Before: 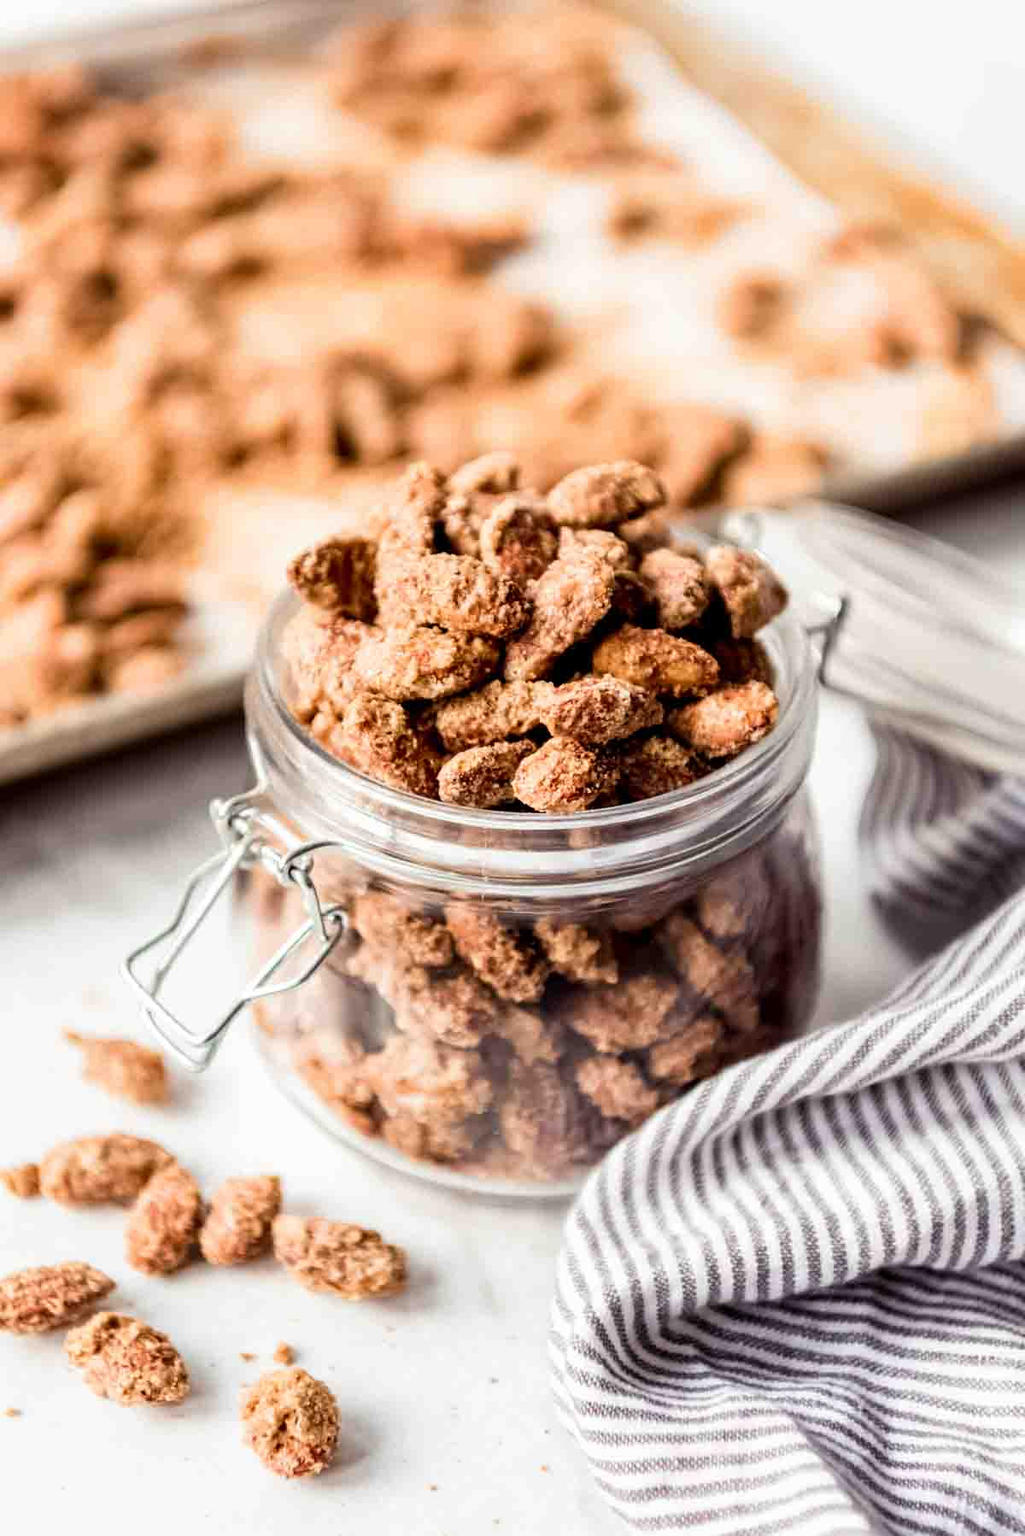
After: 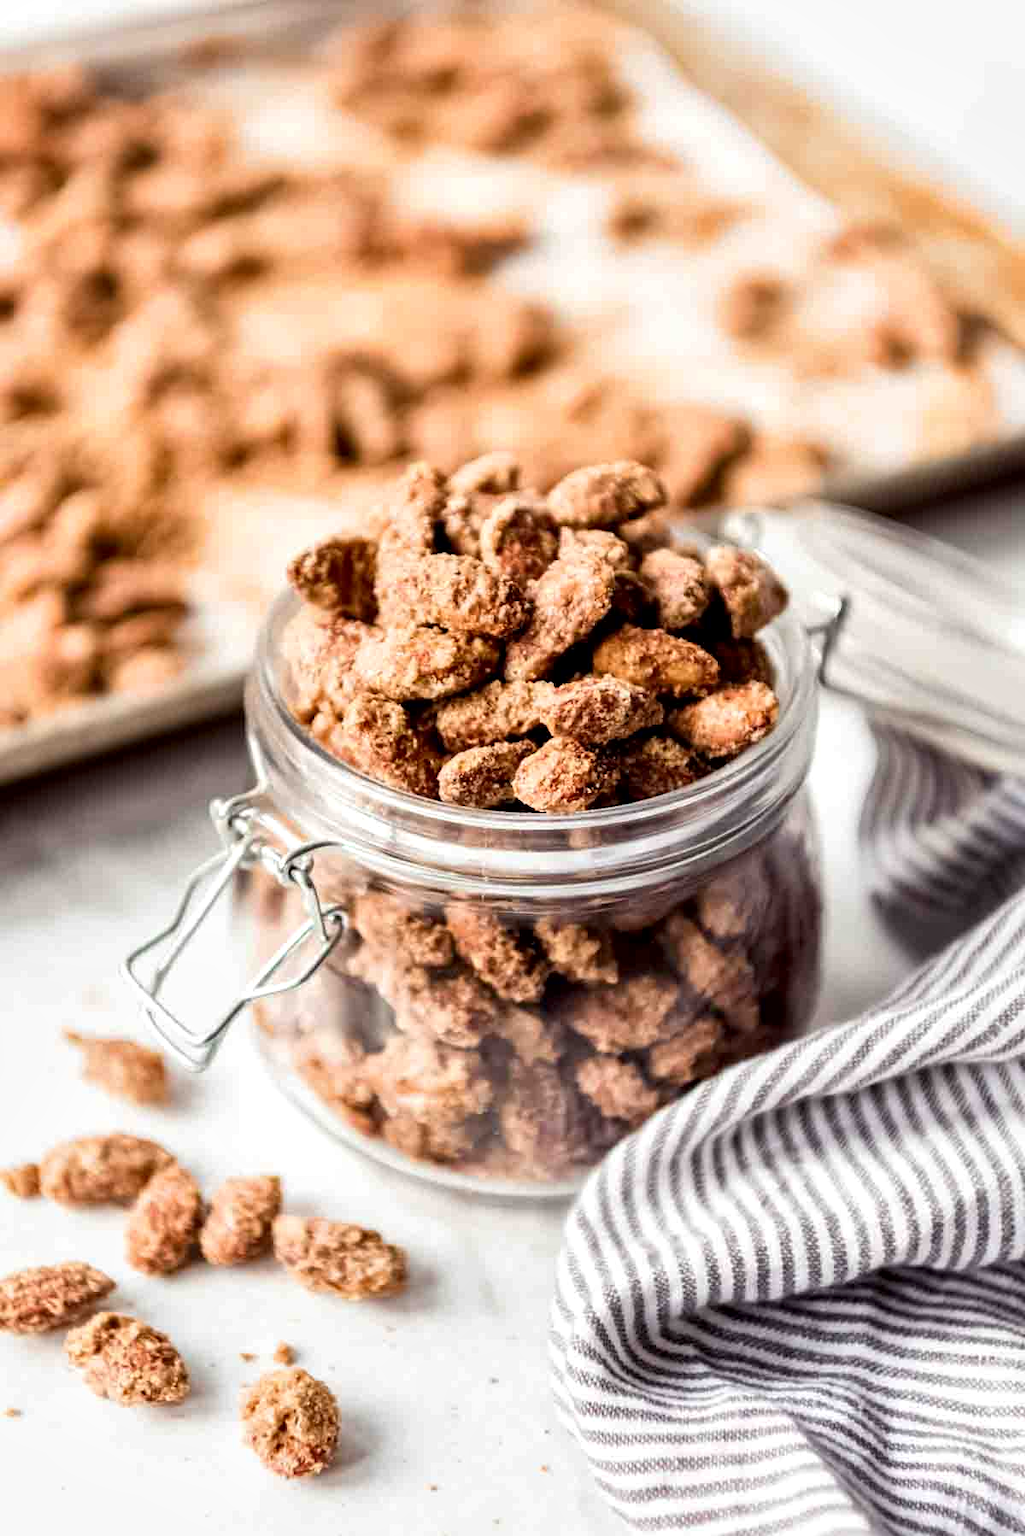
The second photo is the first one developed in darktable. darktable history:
local contrast: mode bilateral grid, contrast 26, coarseness 49, detail 123%, midtone range 0.2
